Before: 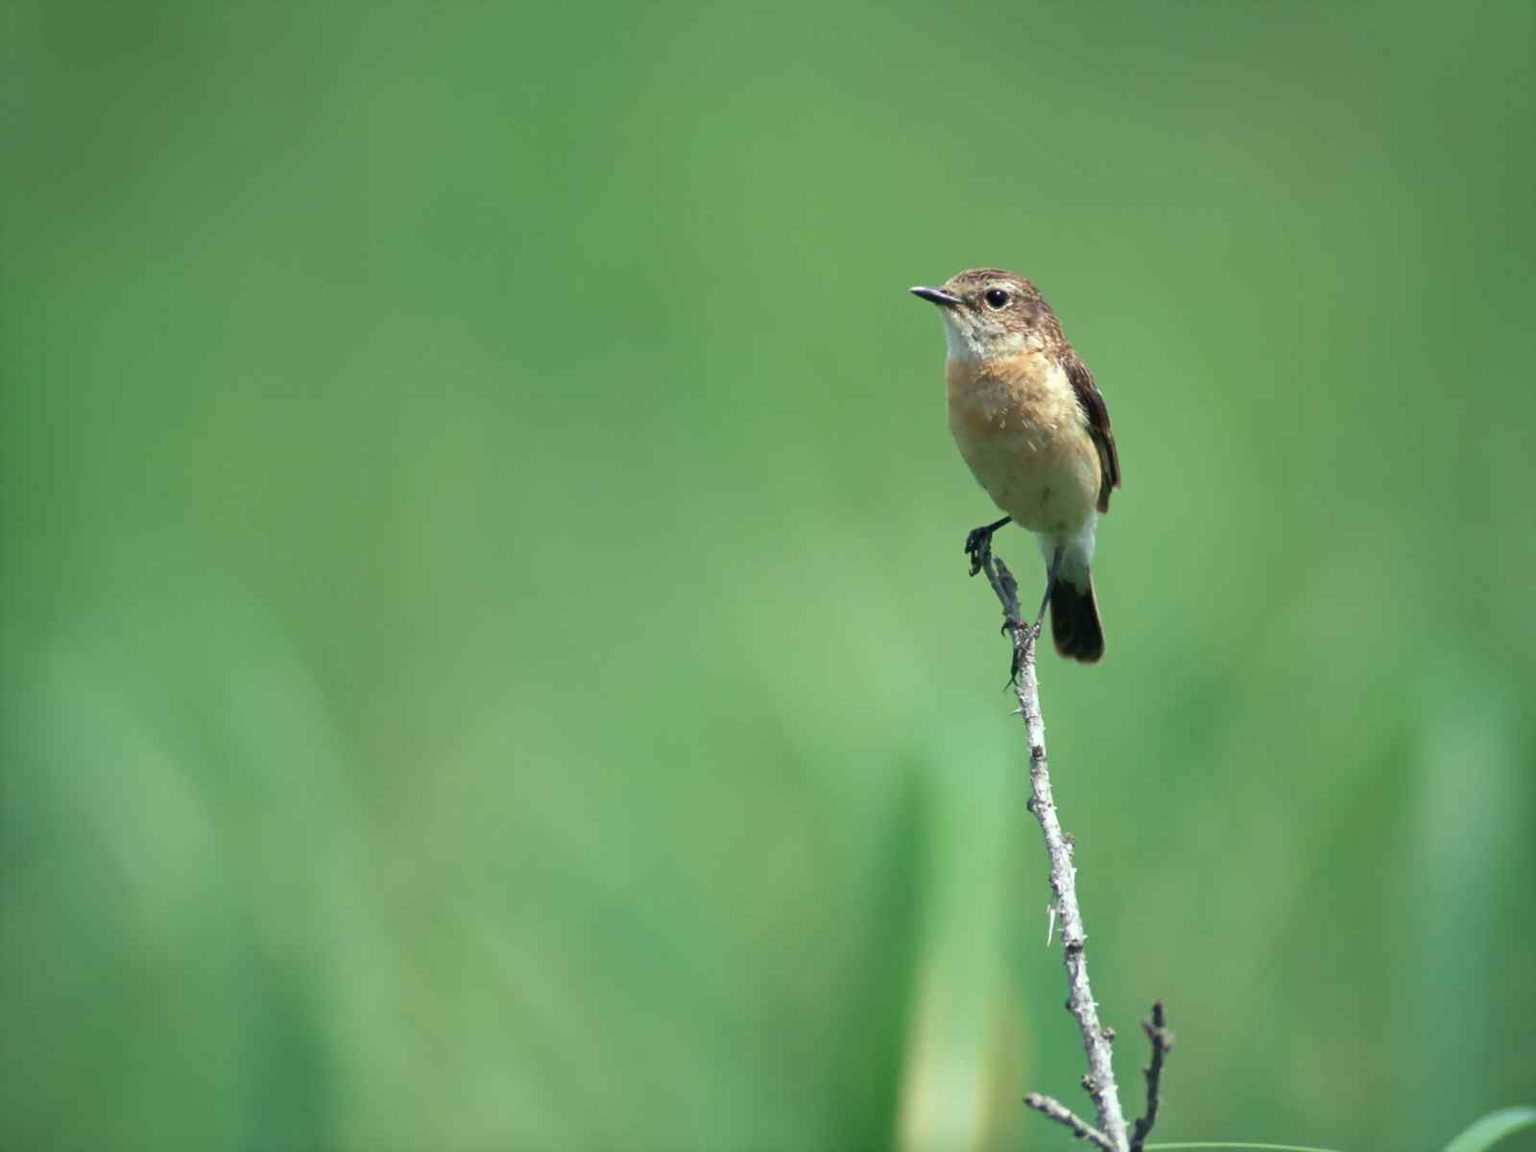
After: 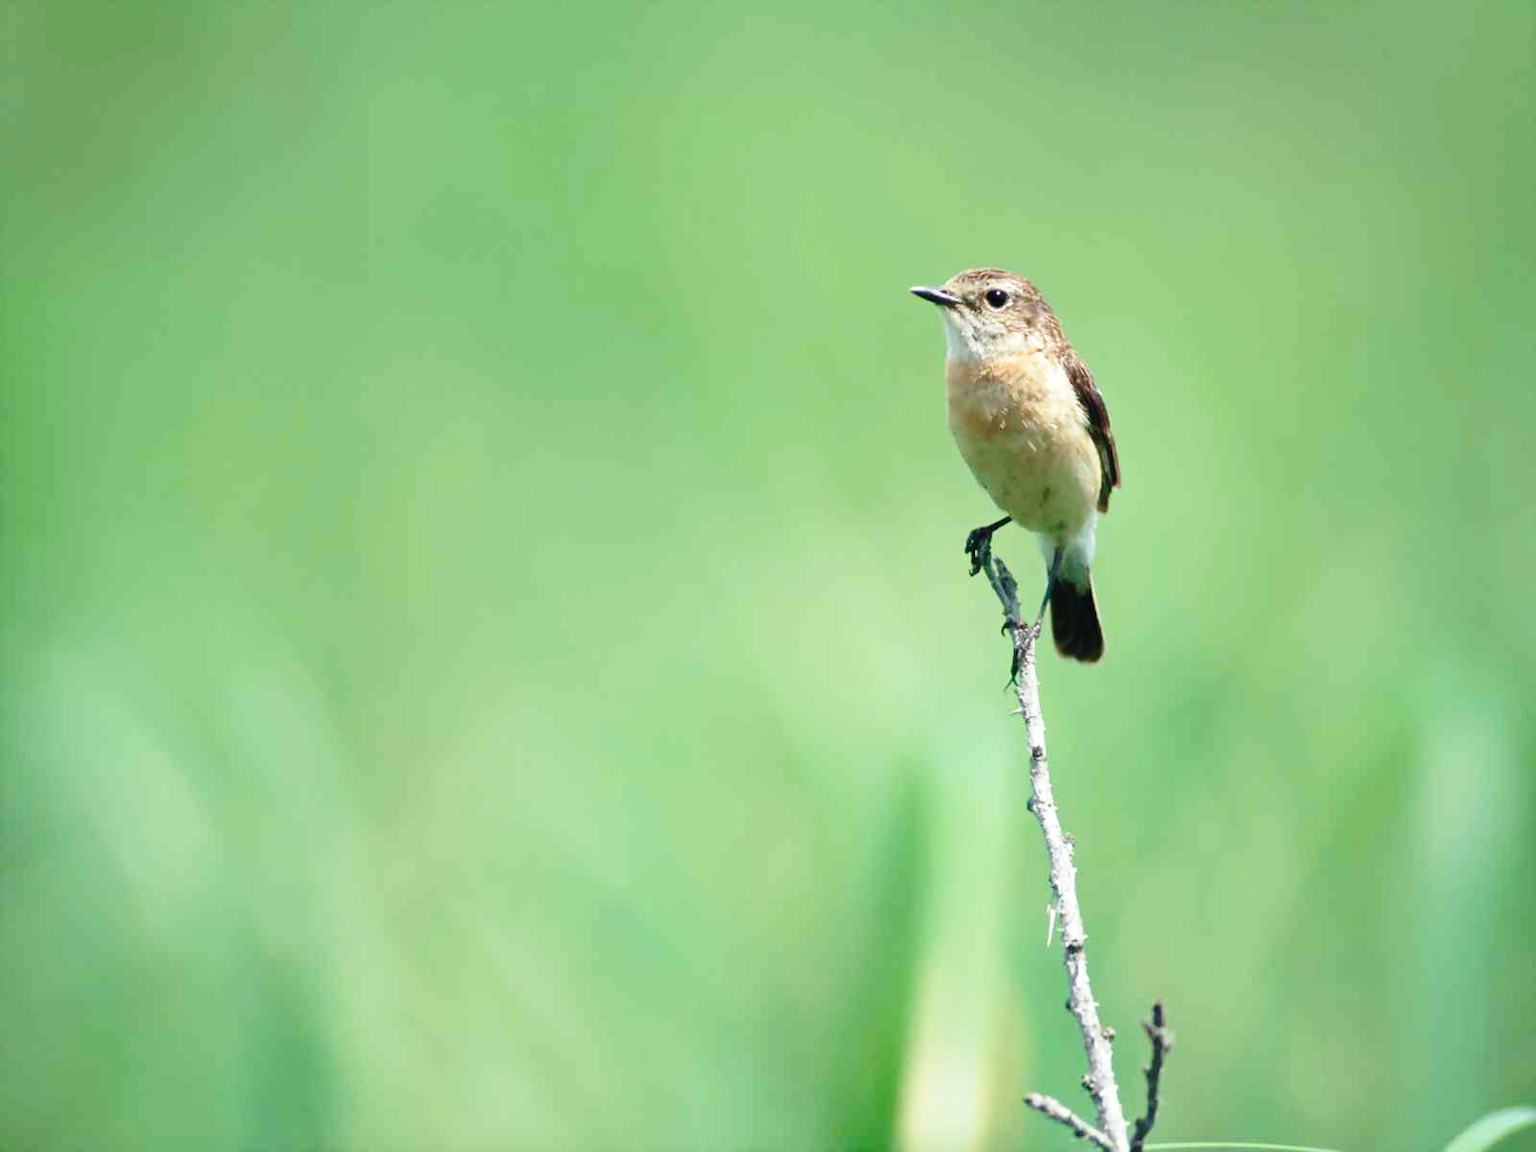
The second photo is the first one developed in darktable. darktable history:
white balance: red 1, blue 1
base curve: curves: ch0 [(0, 0) (0.028, 0.03) (0.121, 0.232) (0.46, 0.748) (0.859, 0.968) (1, 1)], preserve colors none
